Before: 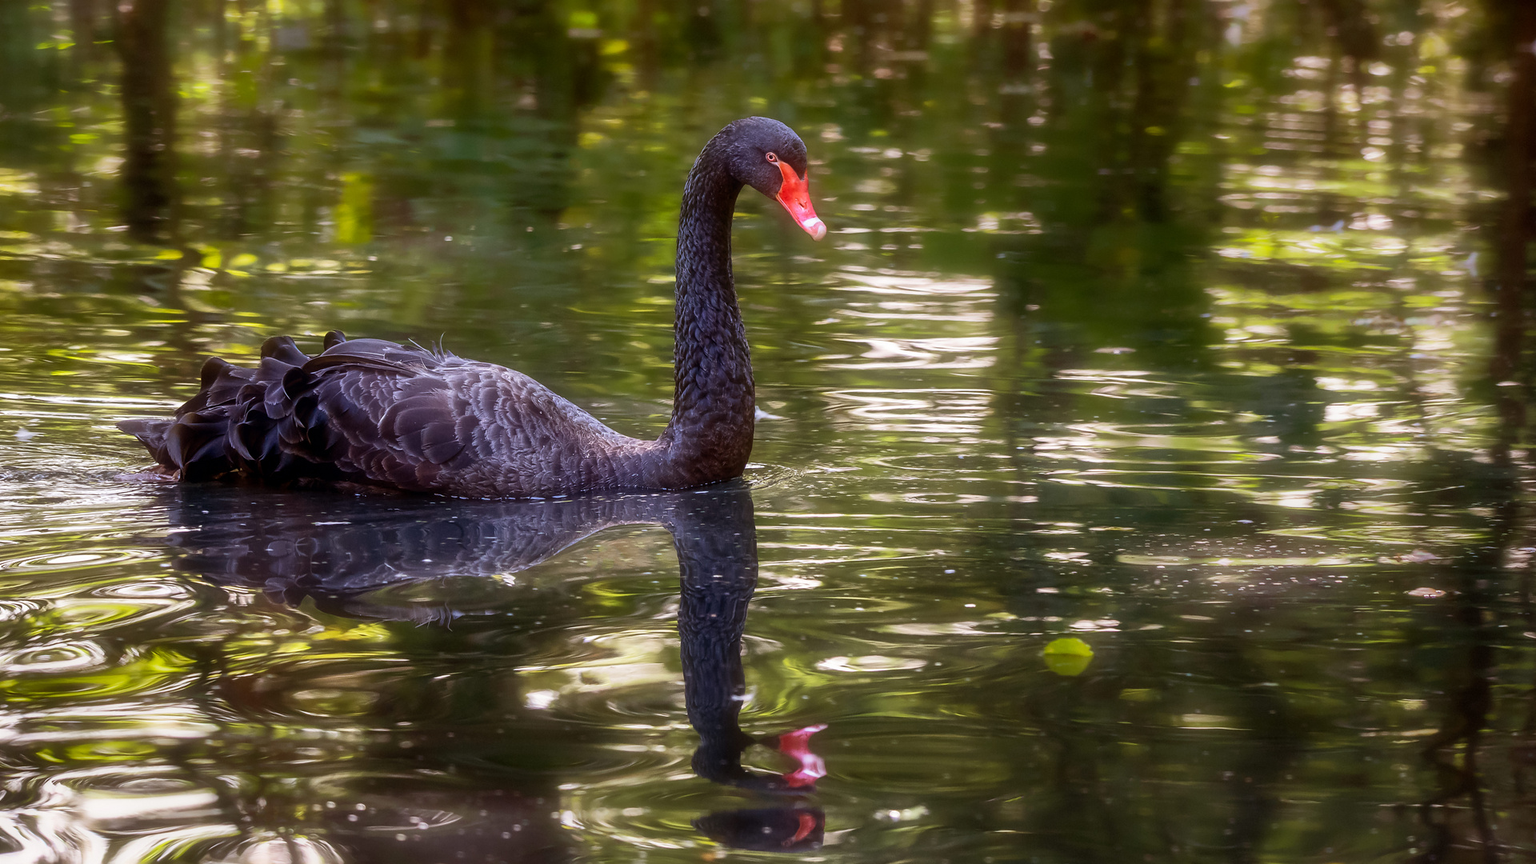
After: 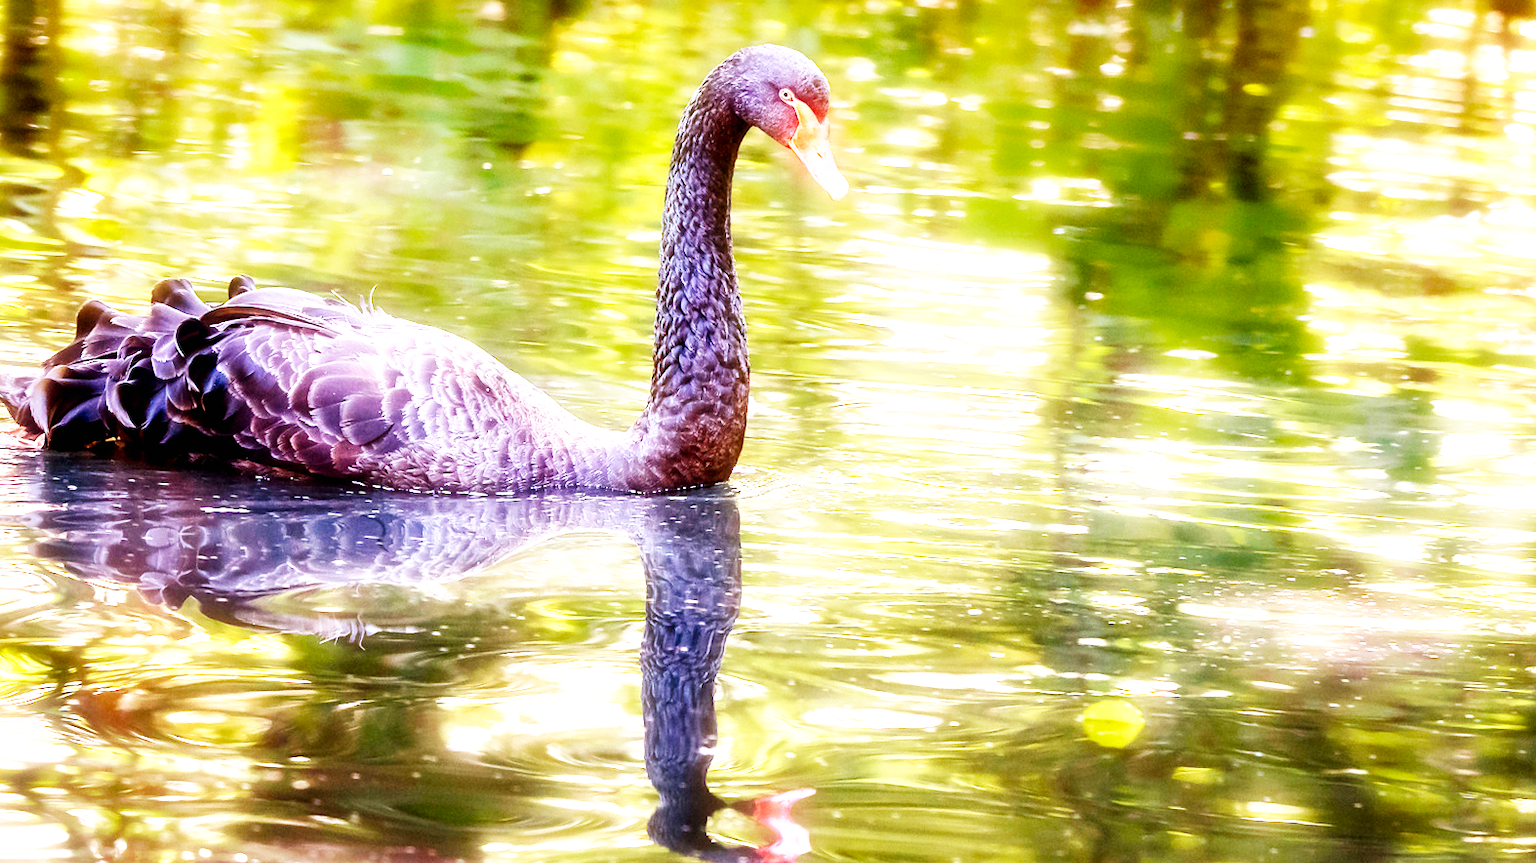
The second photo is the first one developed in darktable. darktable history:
exposure: black level correction 0.001, exposure 2 EV, compensate highlight preservation false
base curve: curves: ch0 [(0, 0) (0.007, 0.004) (0.027, 0.03) (0.046, 0.07) (0.207, 0.54) (0.442, 0.872) (0.673, 0.972) (1, 1)], preserve colors none
crop and rotate: angle -3.27°, left 5.211%, top 5.211%, right 4.607%, bottom 4.607%
